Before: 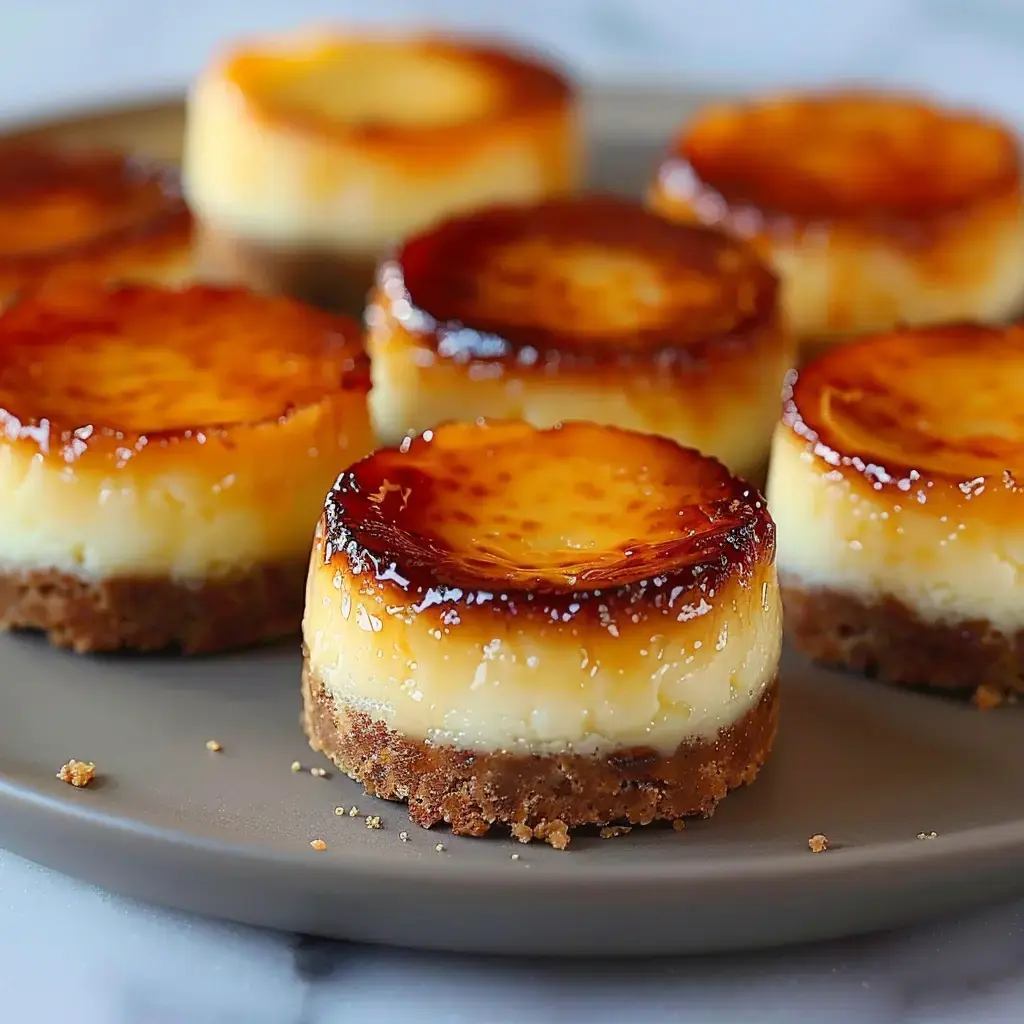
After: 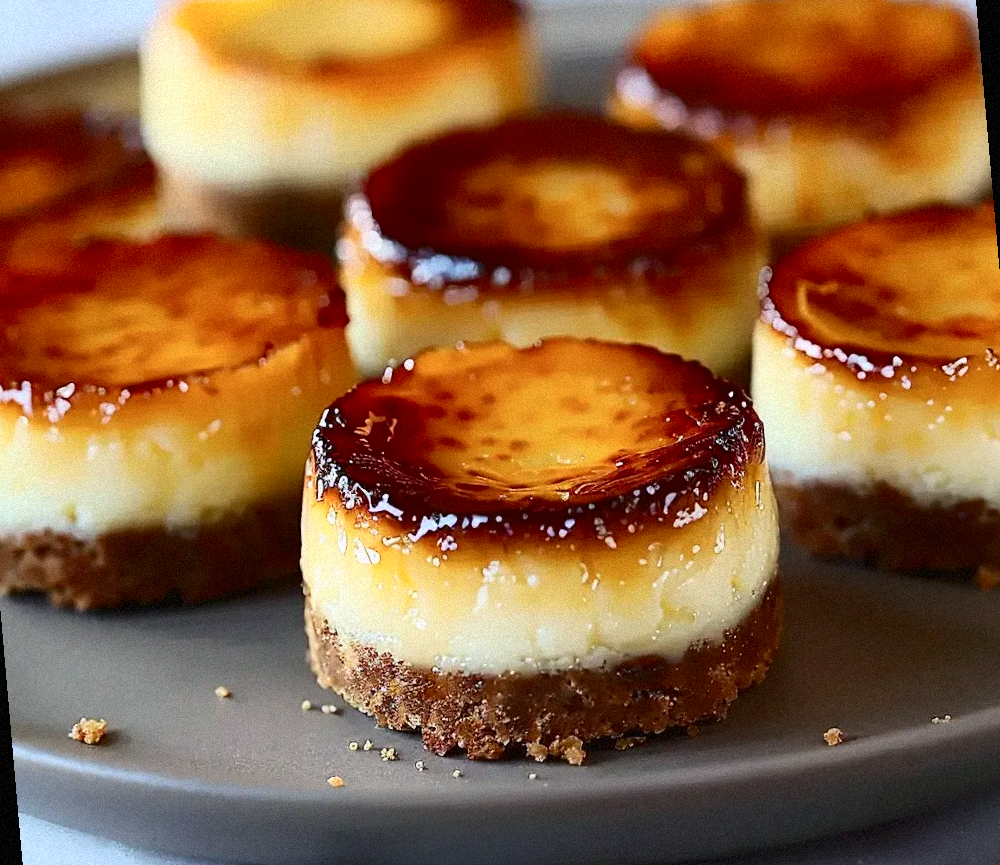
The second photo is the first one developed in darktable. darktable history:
rotate and perspective: rotation -5°, crop left 0.05, crop right 0.952, crop top 0.11, crop bottom 0.89
contrast brightness saturation: contrast 0.28
white balance: red 0.974, blue 1.044
grain: mid-tones bias 0%
